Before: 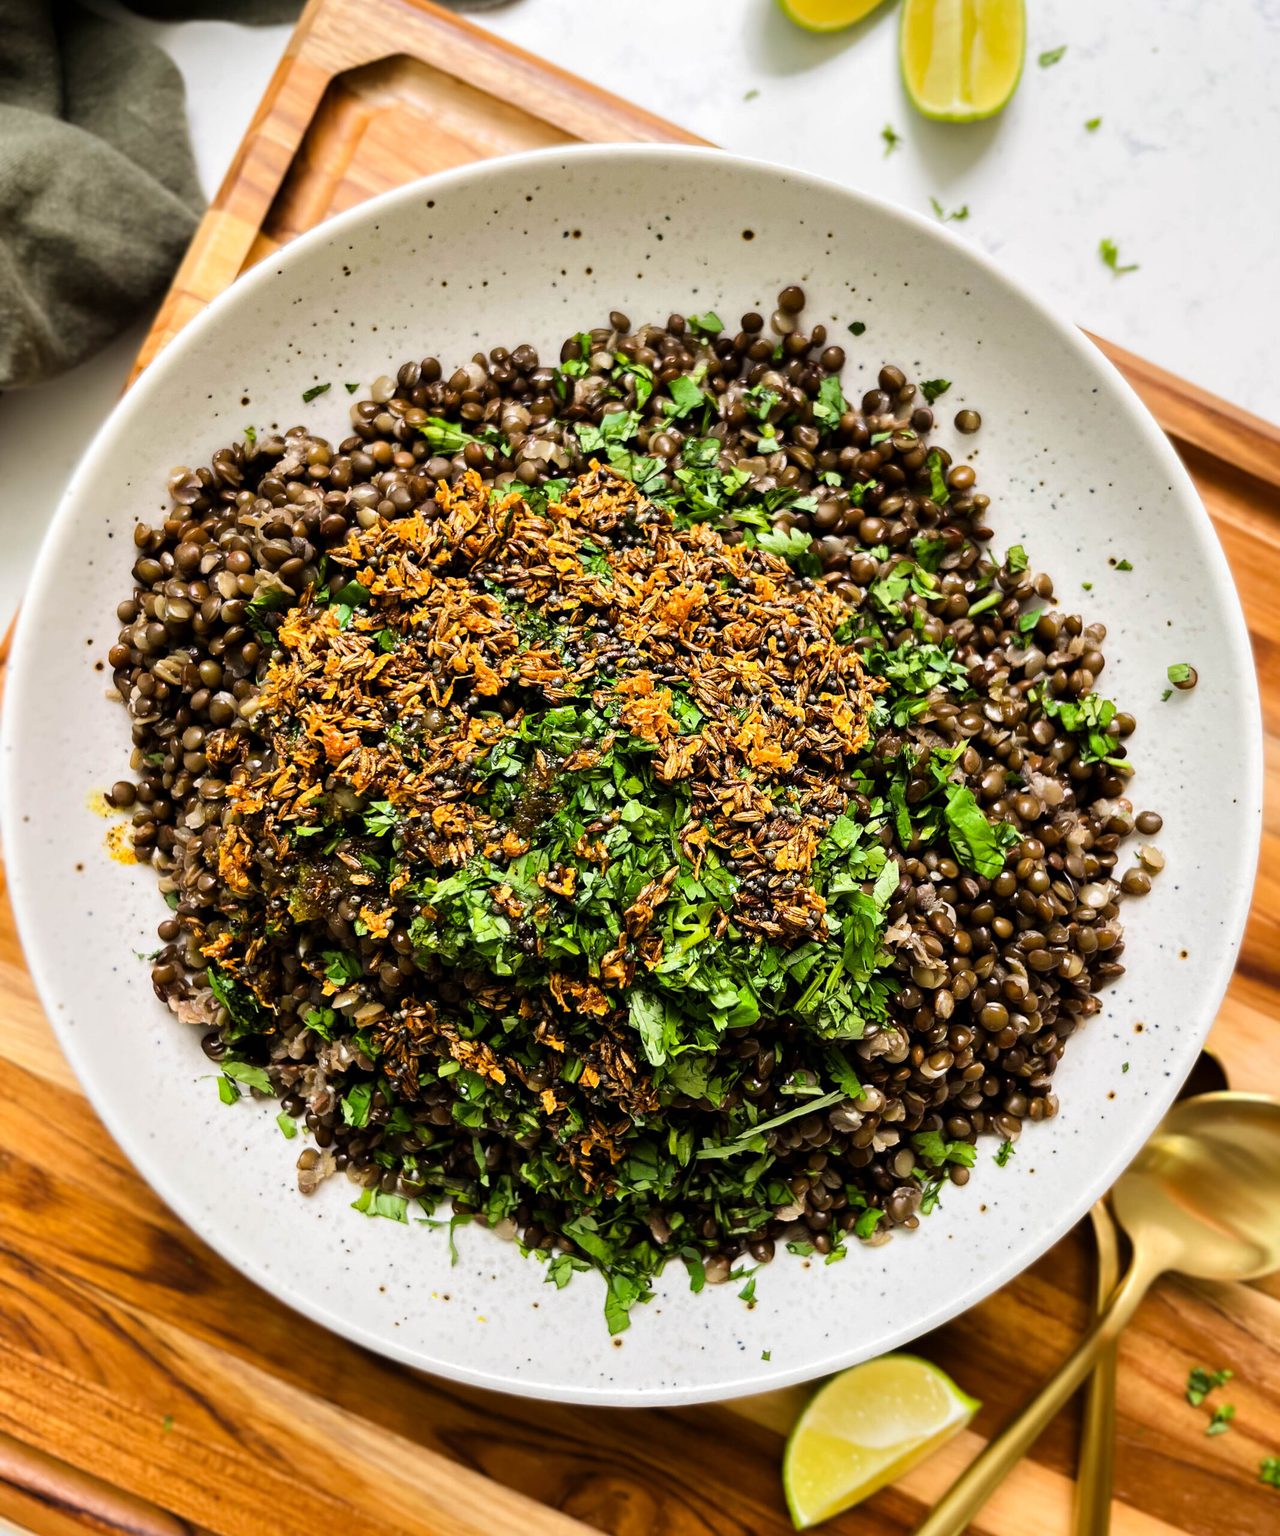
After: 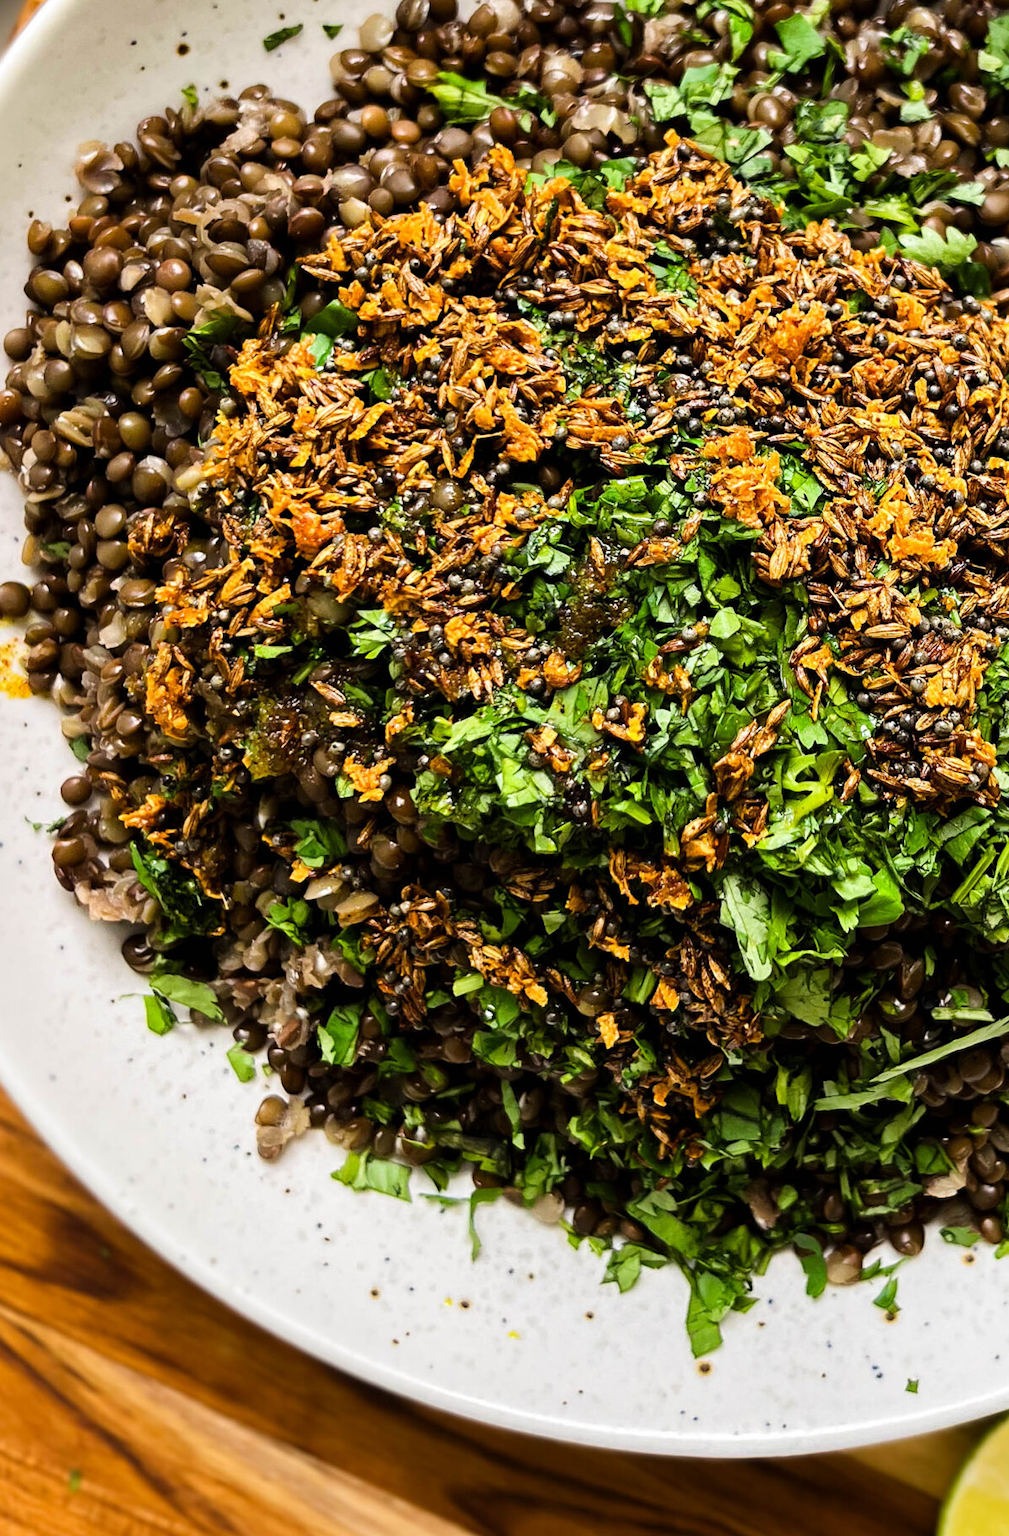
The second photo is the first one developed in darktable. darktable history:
crop: left 8.966%, top 23.852%, right 34.699%, bottom 4.703%
